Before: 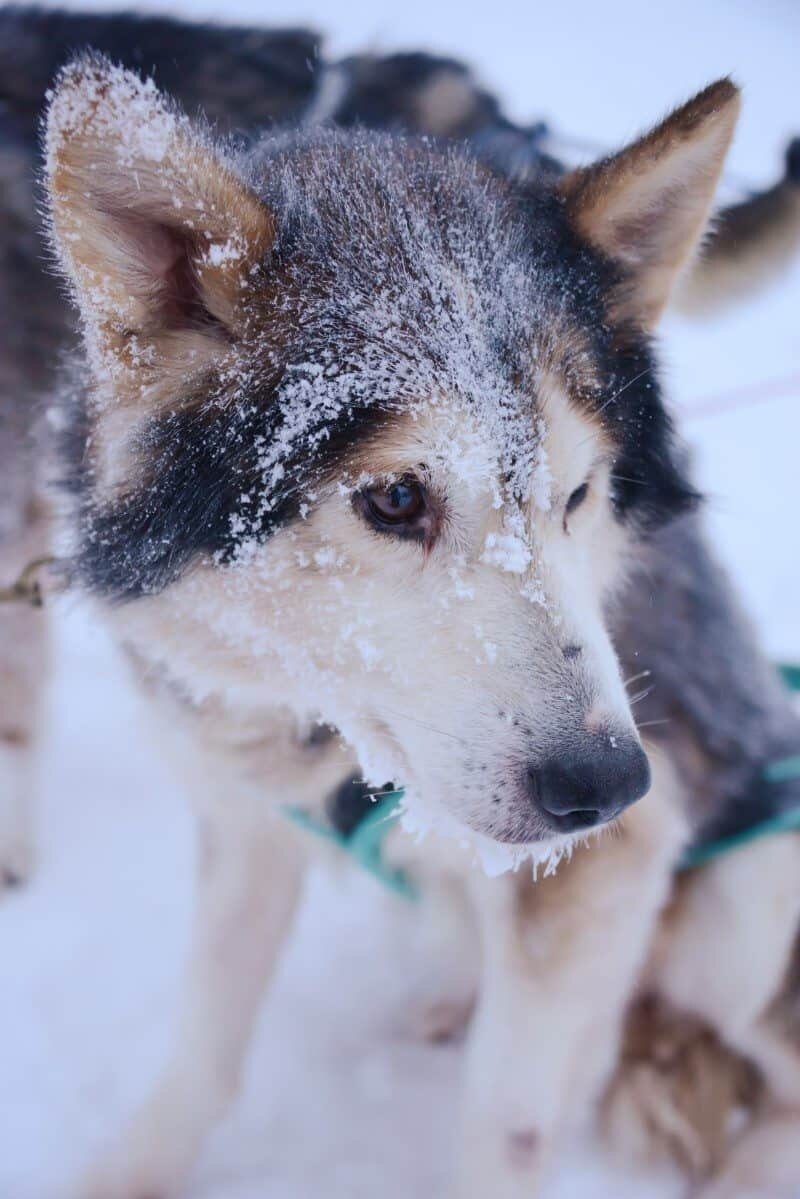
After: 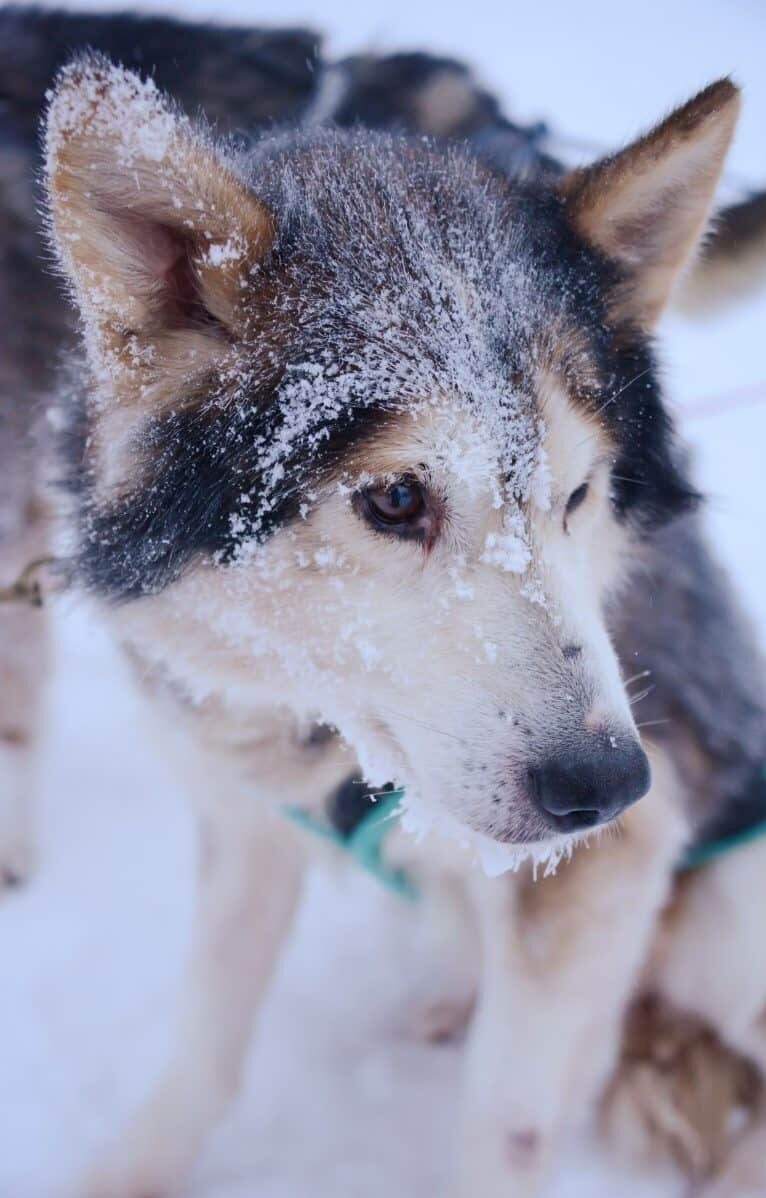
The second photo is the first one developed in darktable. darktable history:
crop: right 4.126%, bottom 0.031%
exposure: black level correction 0.001, compensate highlight preservation false
